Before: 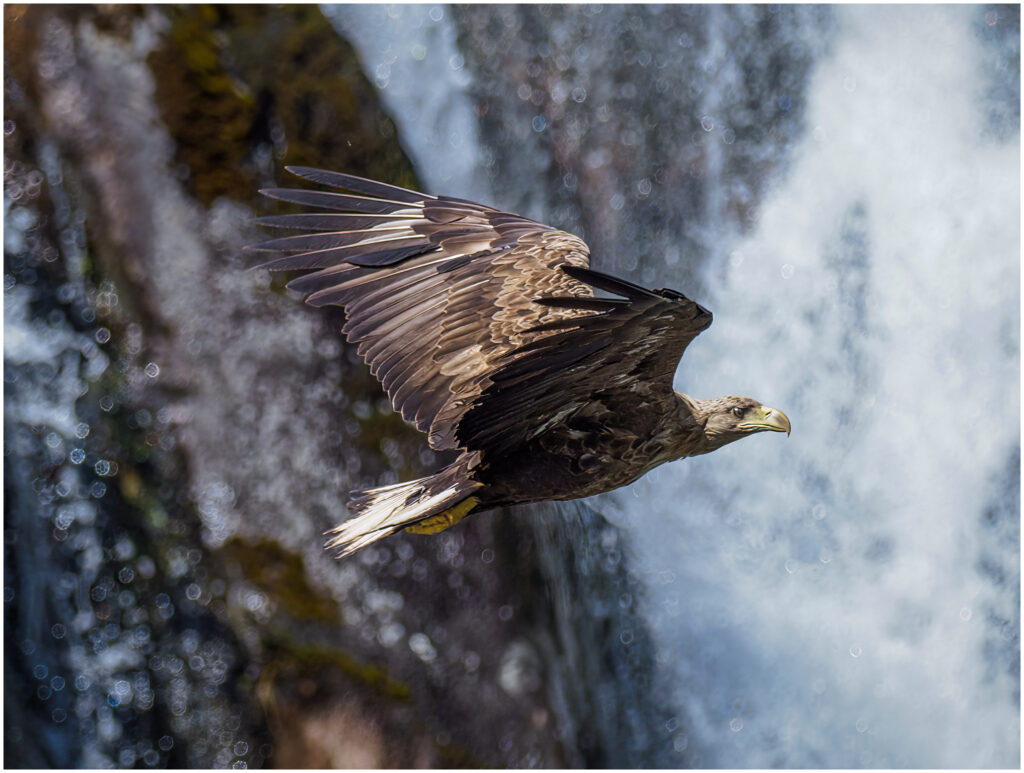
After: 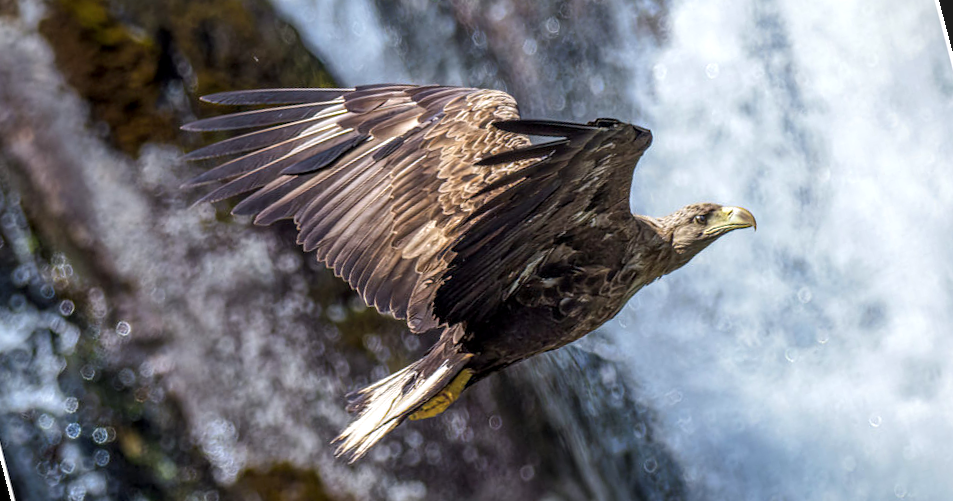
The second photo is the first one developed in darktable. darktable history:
exposure: black level correction 0, exposure 1.1 EV, compensate exposure bias true, compensate highlight preservation false
rotate and perspective: rotation -14.8°, crop left 0.1, crop right 0.903, crop top 0.25, crop bottom 0.748
local contrast: on, module defaults
